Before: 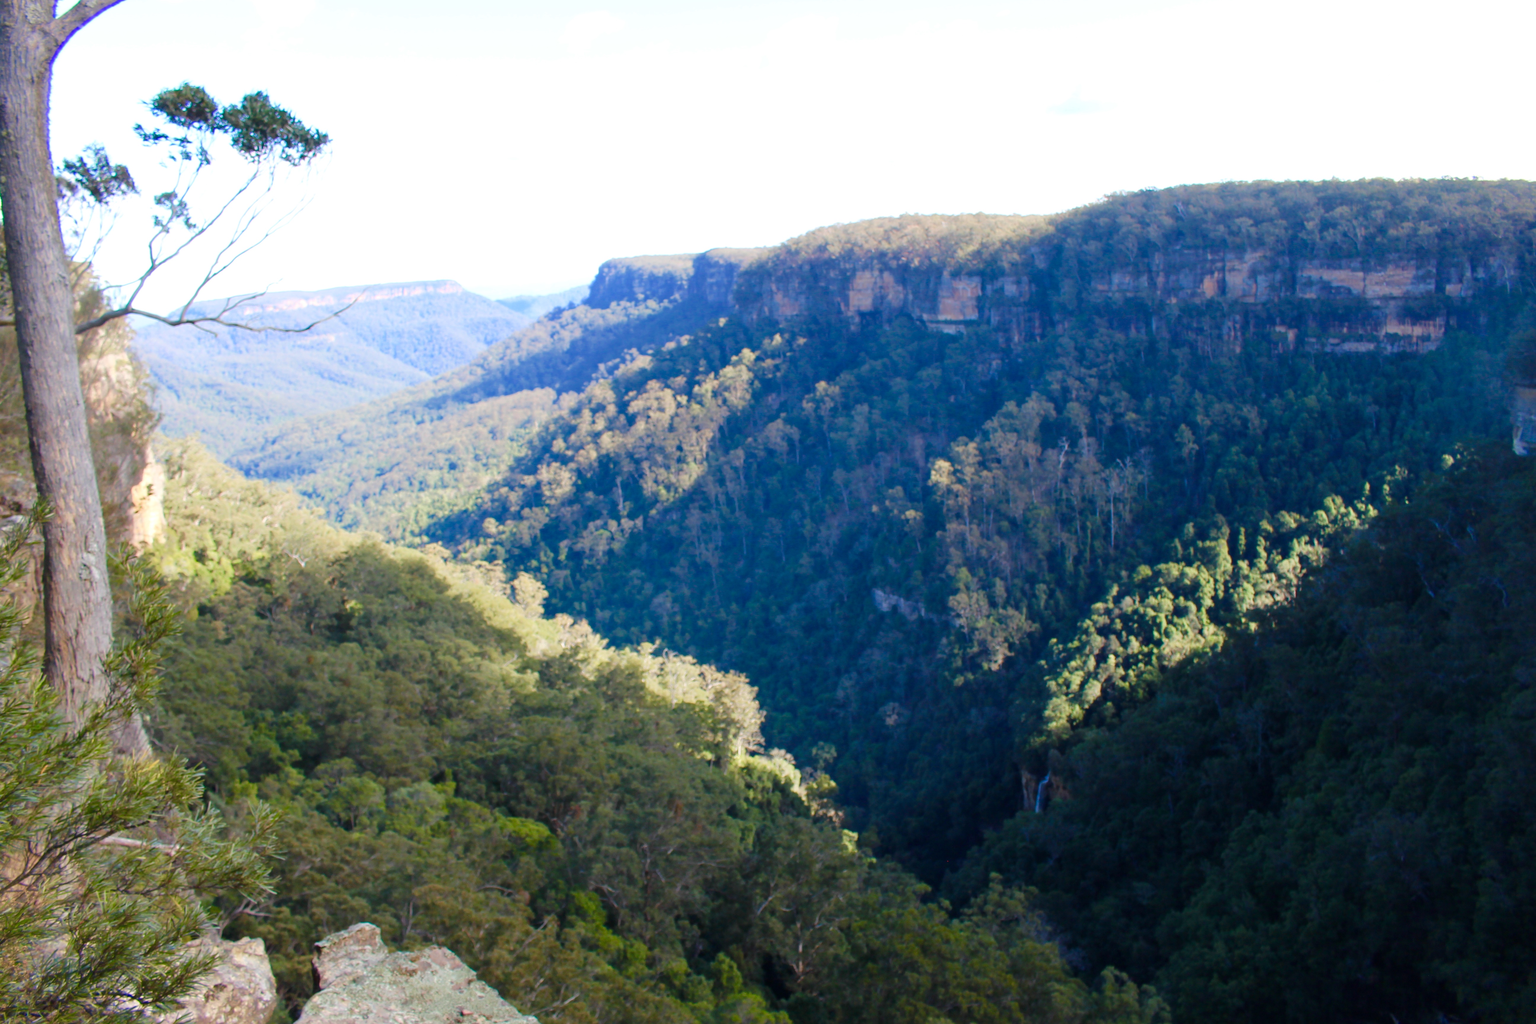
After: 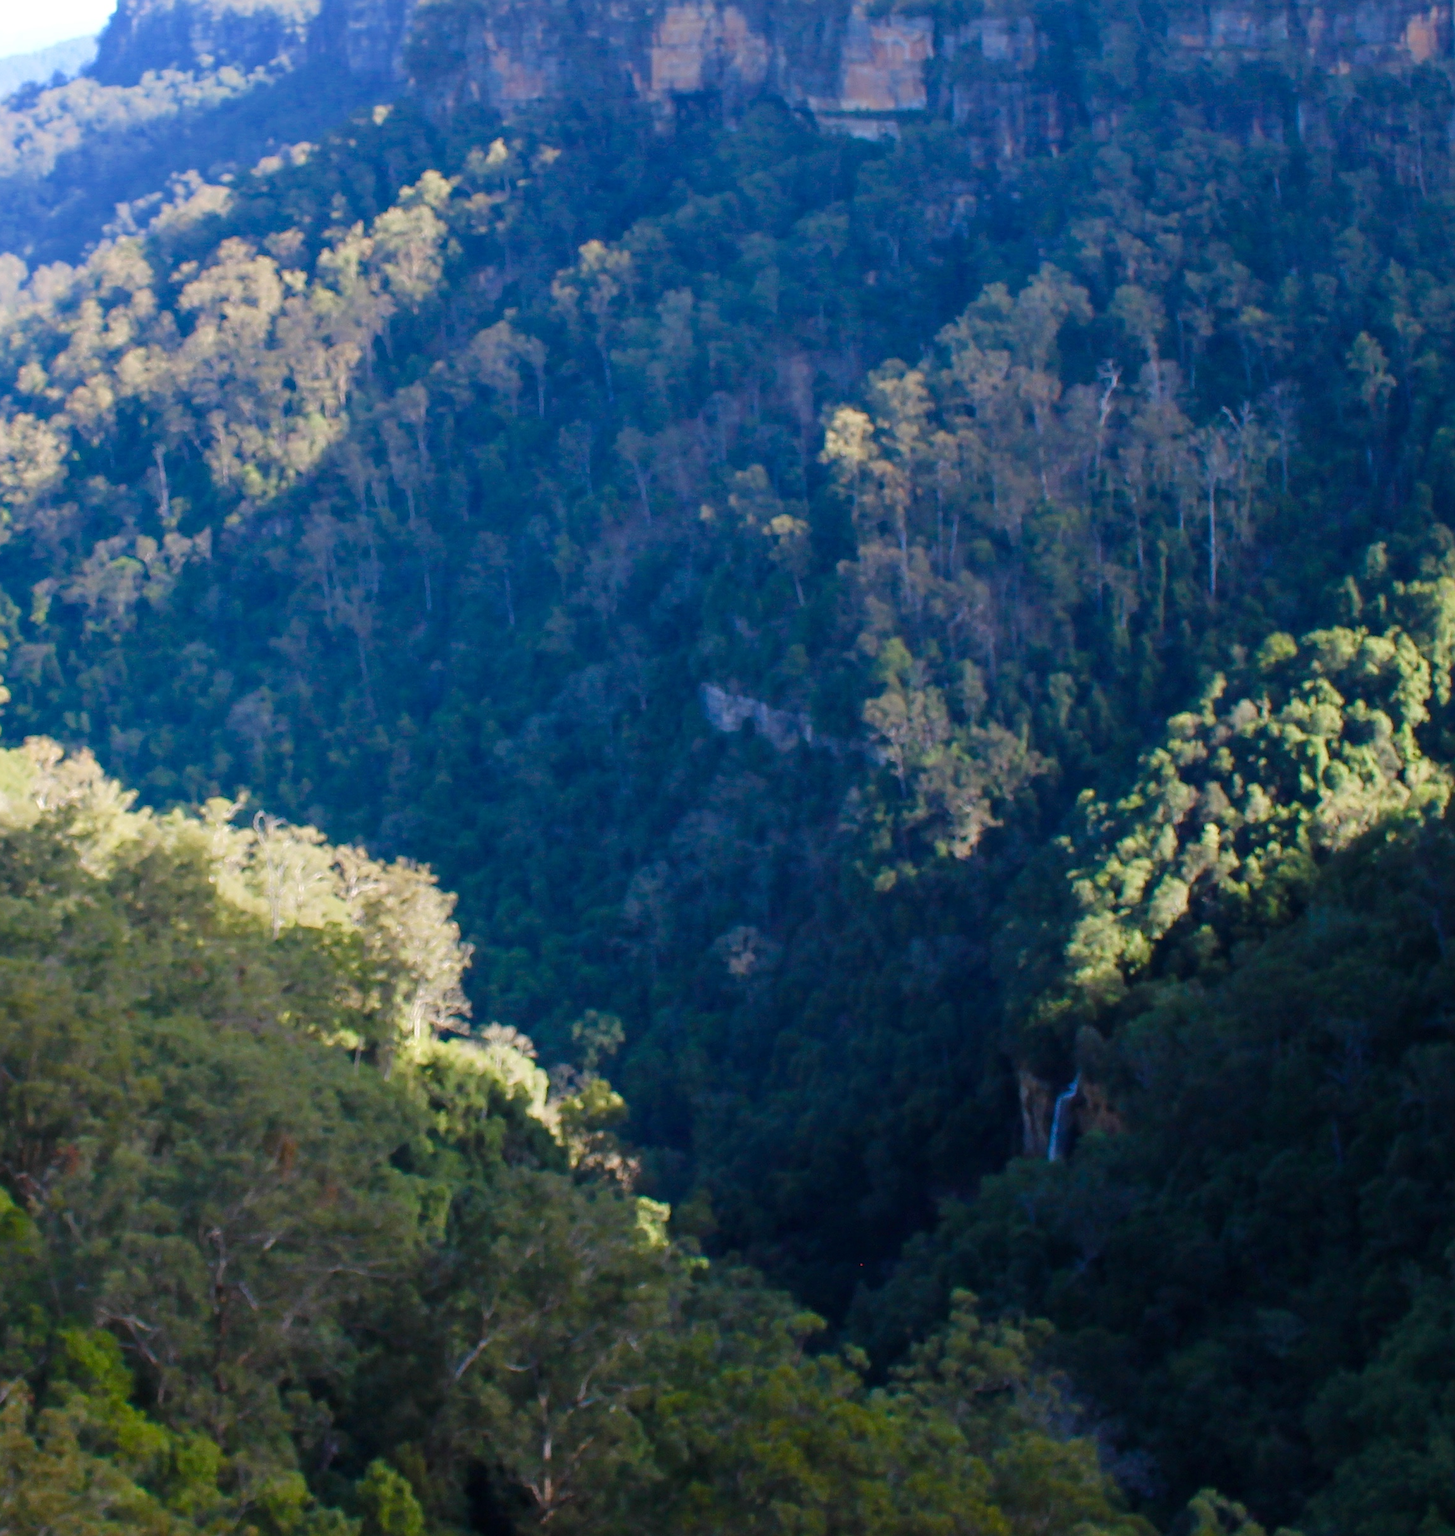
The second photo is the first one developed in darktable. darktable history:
sharpen: on, module defaults
crop: left 35.432%, top 26.233%, right 20.145%, bottom 3.432%
